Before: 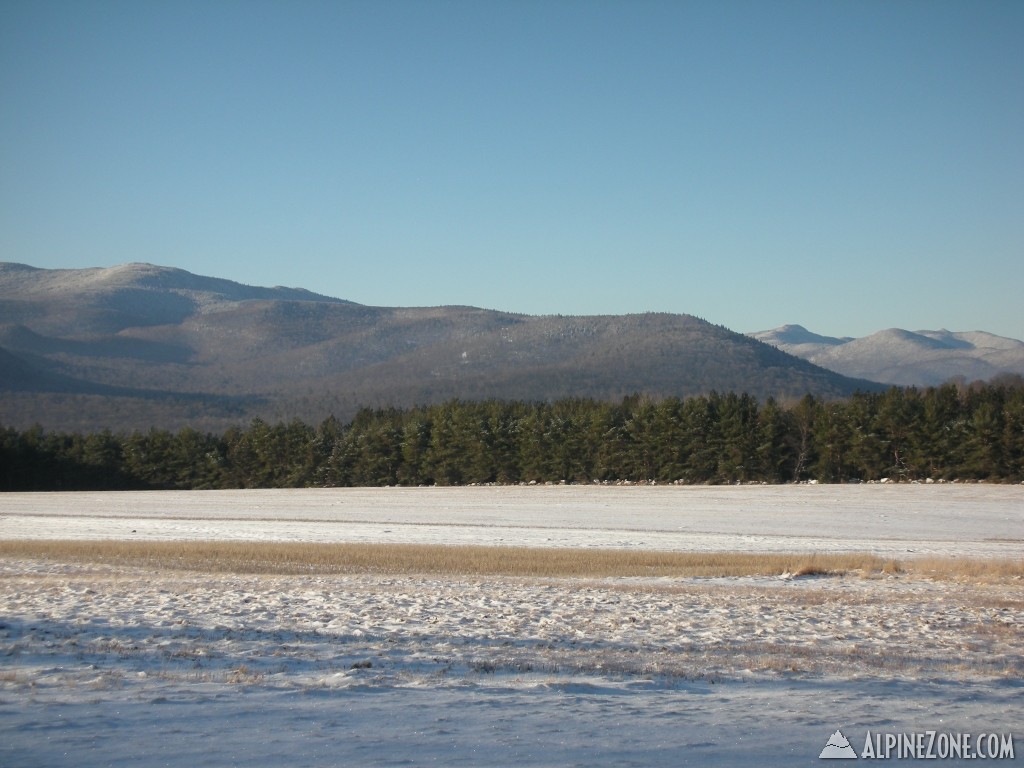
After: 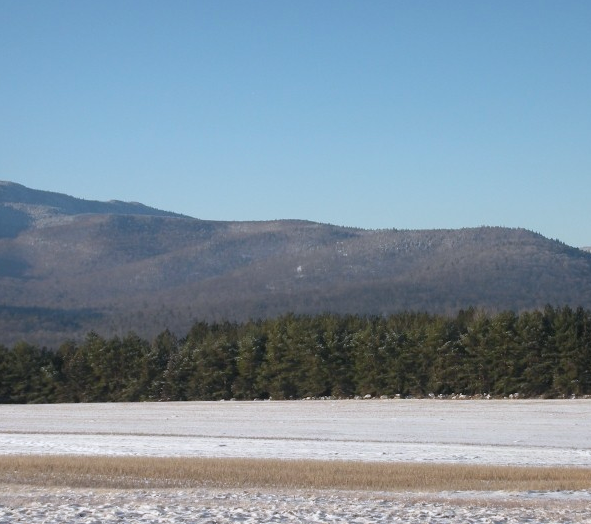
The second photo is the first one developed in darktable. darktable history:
crop: left 16.202%, top 11.208%, right 26.045%, bottom 20.557%
color calibration: illuminant as shot in camera, x 0.358, y 0.373, temperature 4628.91 K
